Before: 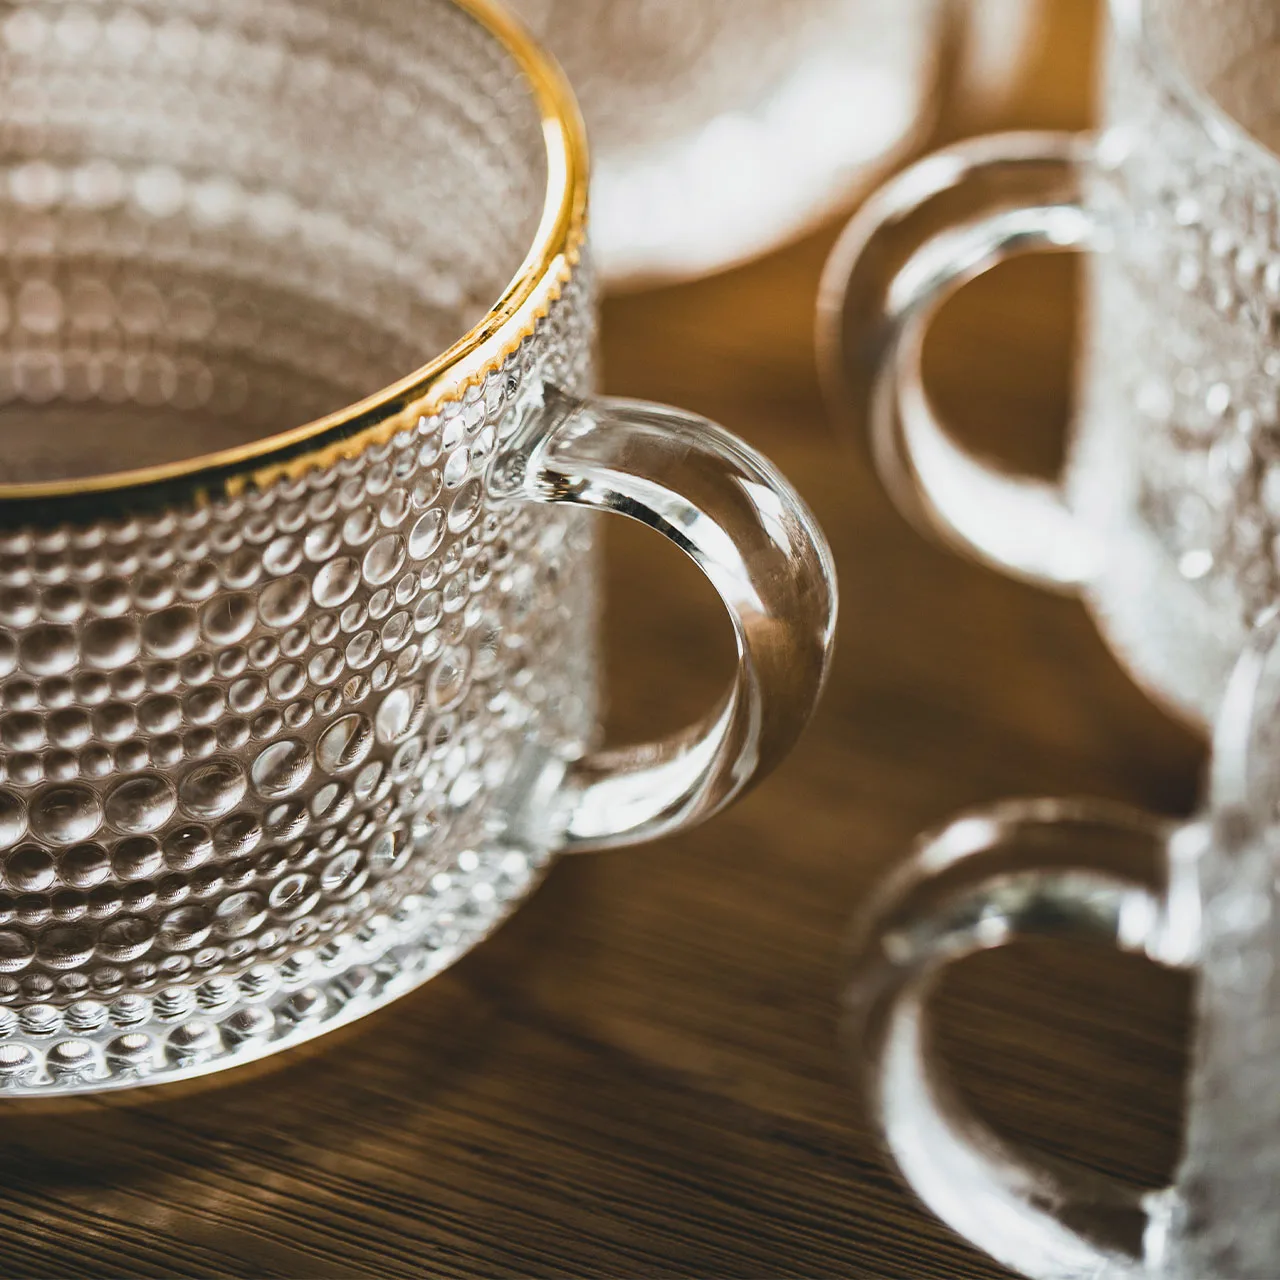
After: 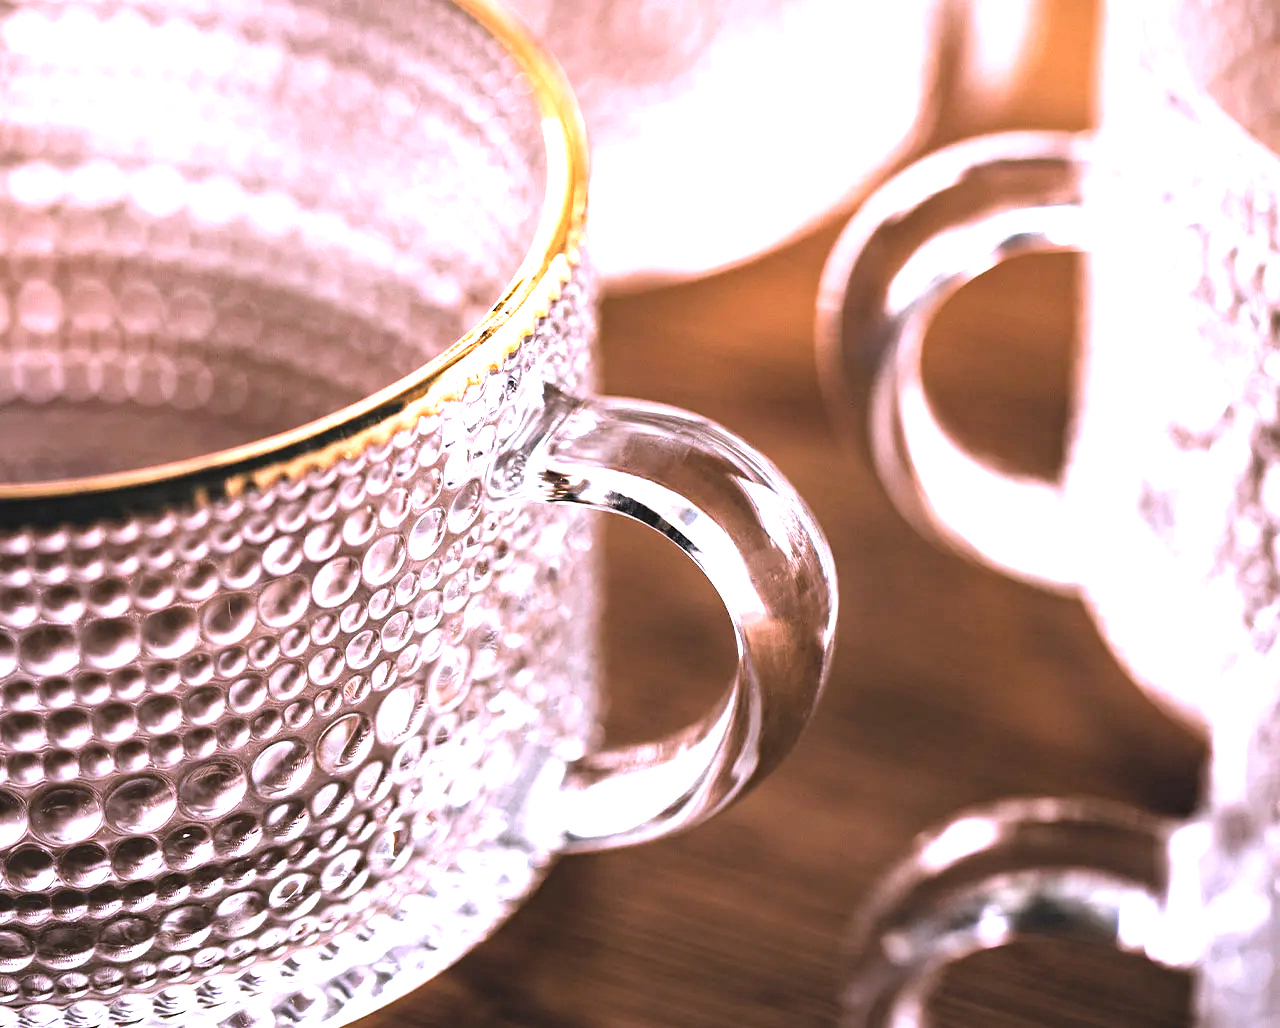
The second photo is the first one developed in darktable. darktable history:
exposure: black level correction 0.001, exposure 0.5 EV, compensate highlight preservation false
color correction: highlights a* 16.17, highlights b* -20.07
tone equalizer: -8 EV -0.787 EV, -7 EV -0.712 EV, -6 EV -0.6 EV, -5 EV -0.424 EV, -3 EV 0.38 EV, -2 EV 0.6 EV, -1 EV 0.69 EV, +0 EV 0.78 EV, mask exposure compensation -0.484 EV
crop: bottom 19.615%
haze removal: strength 0.11, compatibility mode true, adaptive false
